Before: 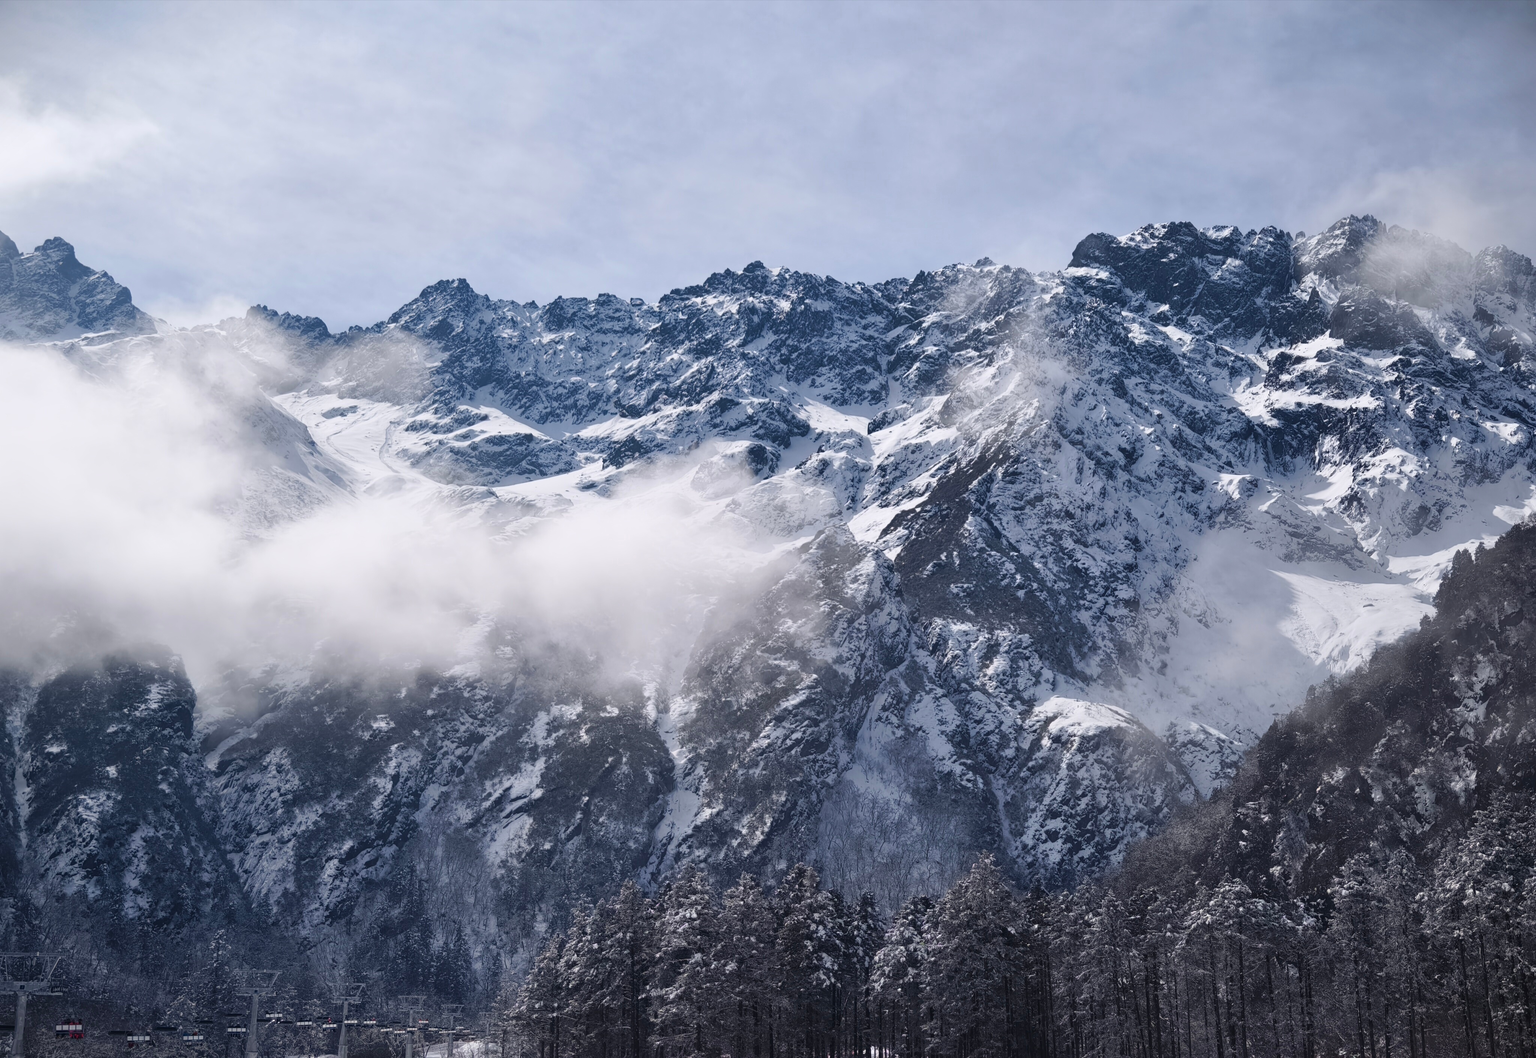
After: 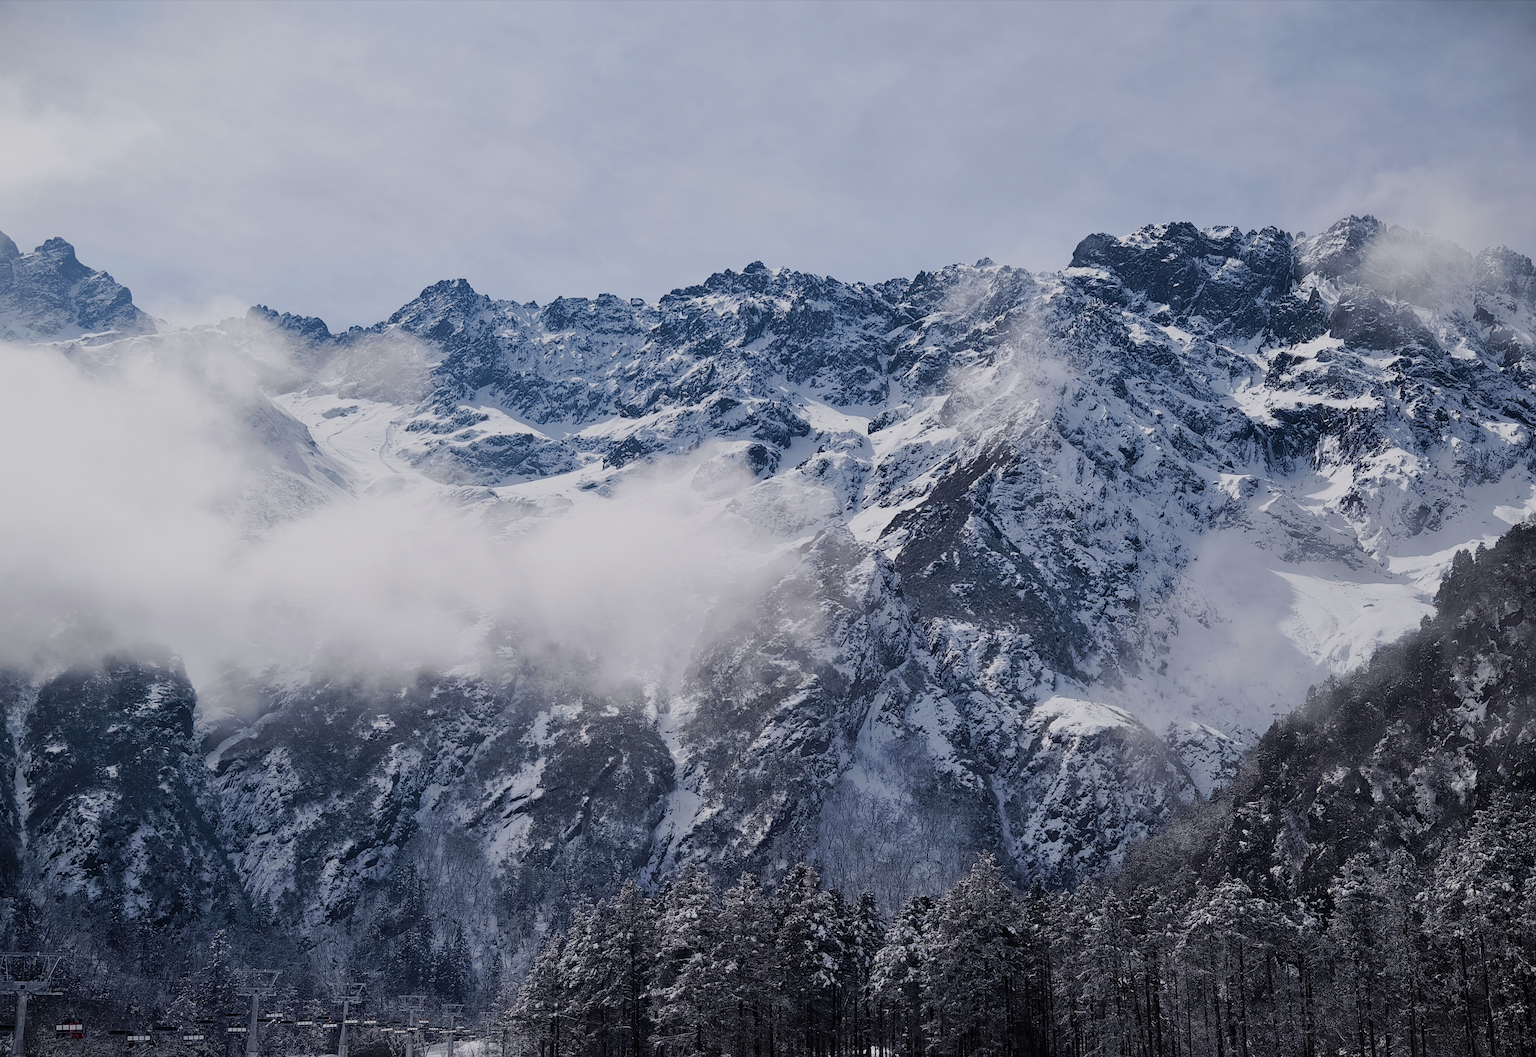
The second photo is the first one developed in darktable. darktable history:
filmic rgb: black relative exposure -7.32 EV, white relative exposure 5.09 EV, hardness 3.2
sharpen: on, module defaults
